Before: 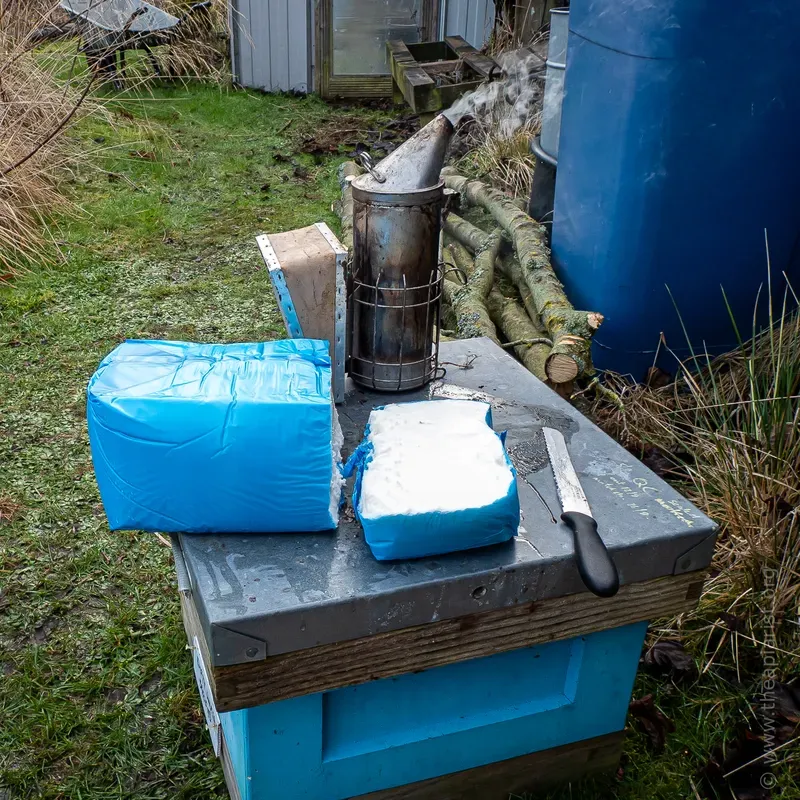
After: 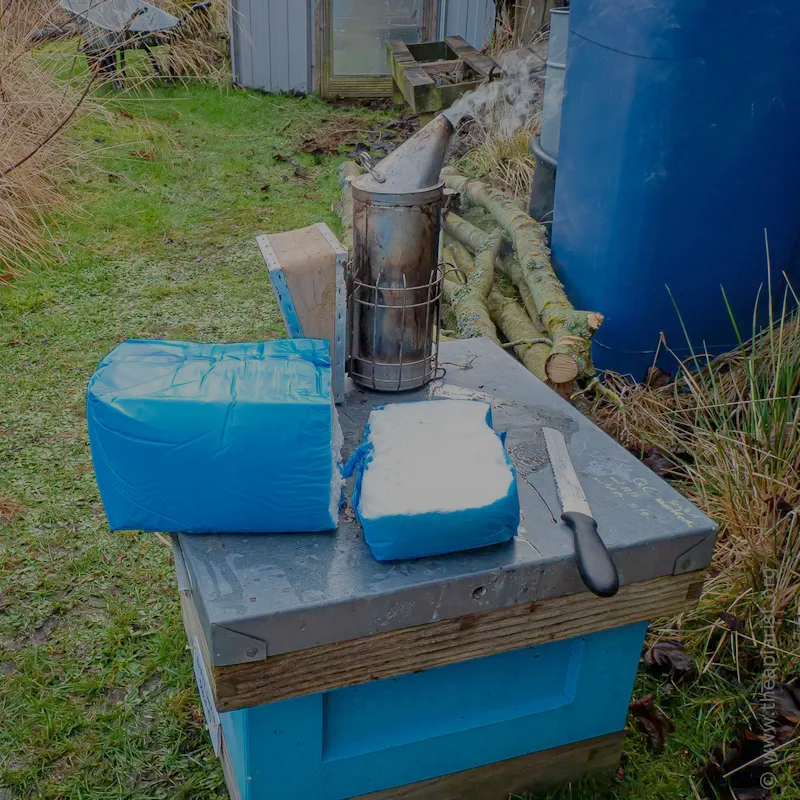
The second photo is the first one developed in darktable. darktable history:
filmic rgb: black relative exposure -13.95 EV, white relative exposure 7.99 EV, hardness 3.74, latitude 50.21%, contrast 0.516, add noise in highlights 0.002, preserve chrominance max RGB, color science v3 (2019), use custom middle-gray values true, contrast in highlights soft
